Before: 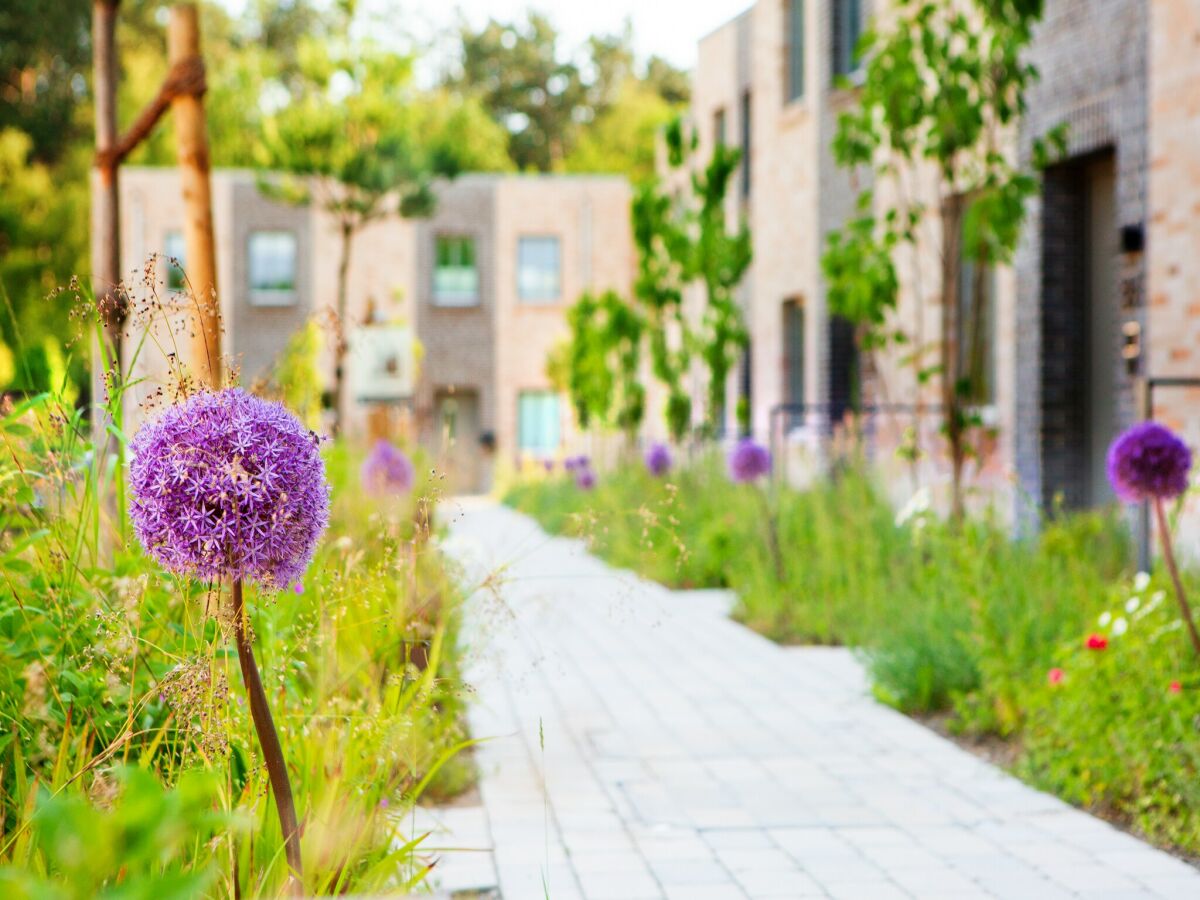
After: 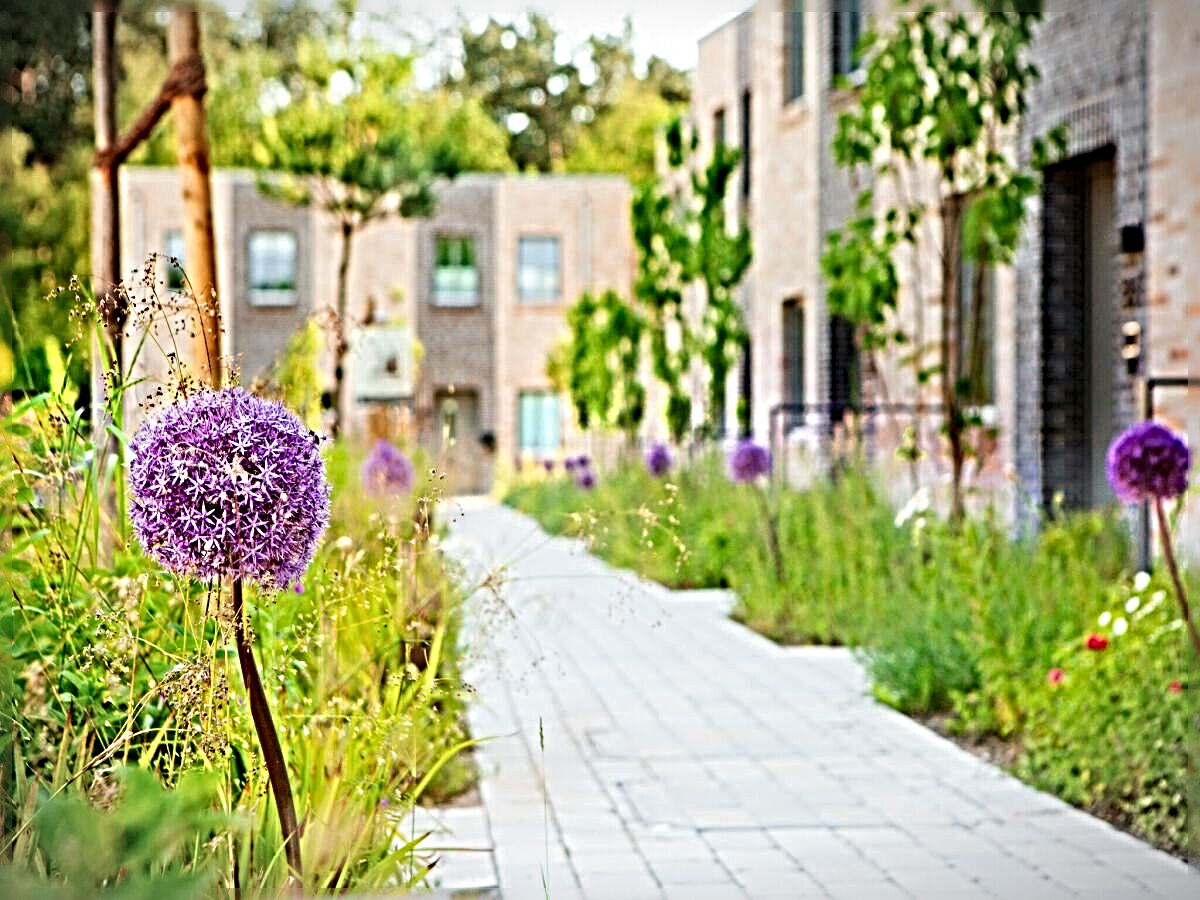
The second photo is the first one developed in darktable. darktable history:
sharpen: radius 6.272, amount 1.794, threshold 0.21
vignetting: fall-off start 100.9%, width/height ratio 1.323
